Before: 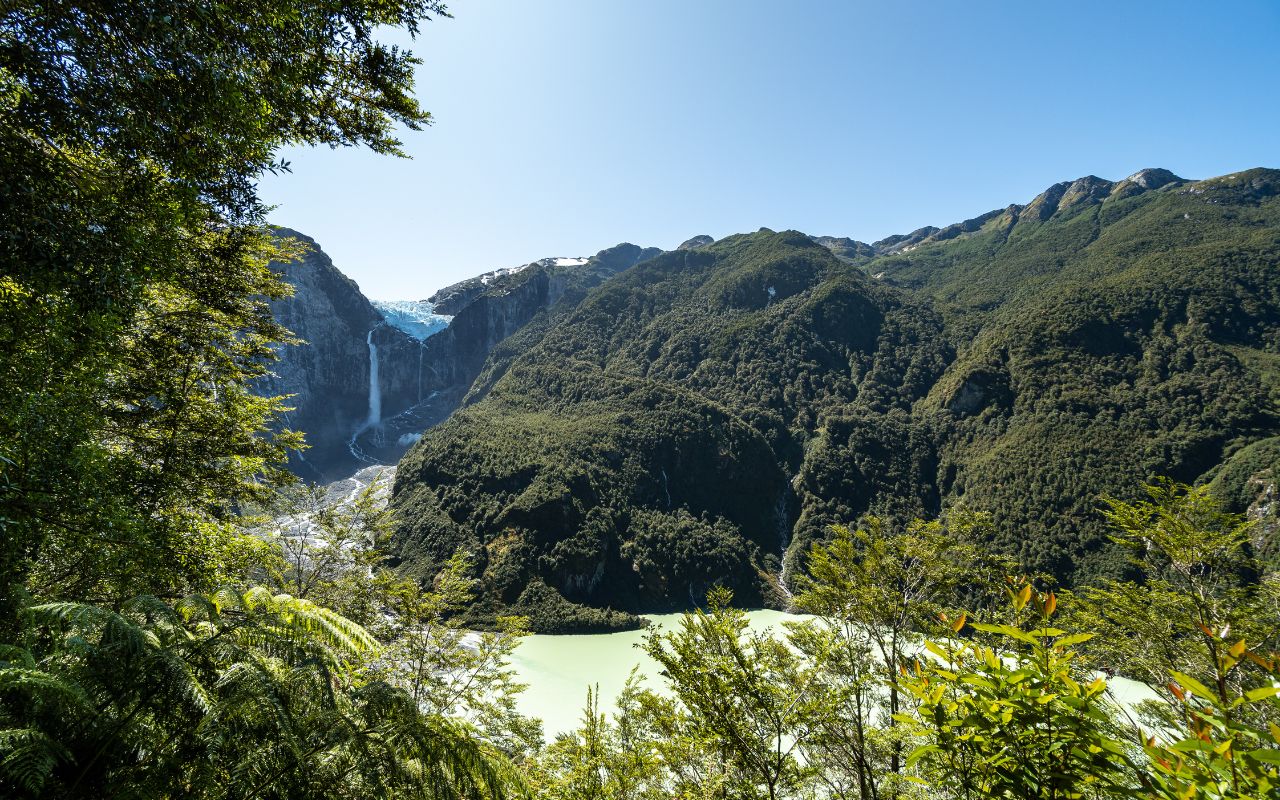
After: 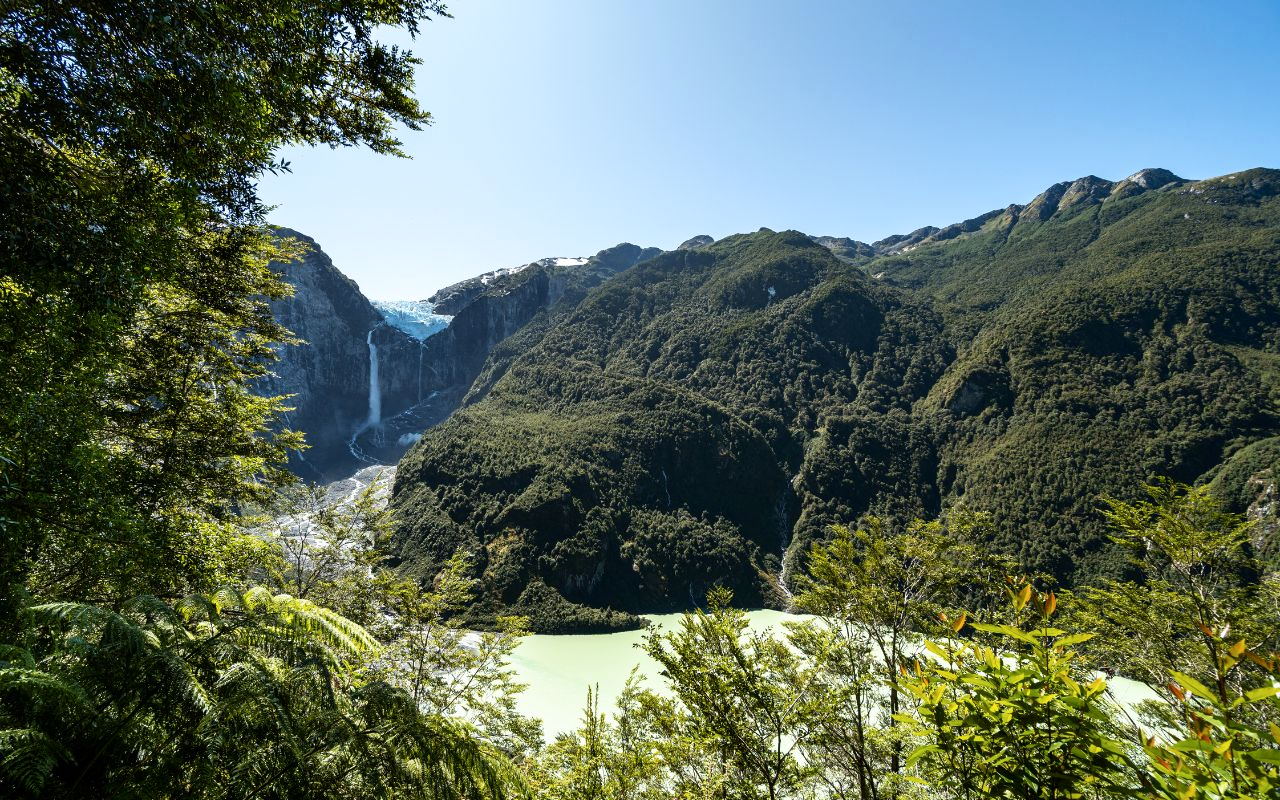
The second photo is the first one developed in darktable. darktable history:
contrast brightness saturation: contrast 0.139
